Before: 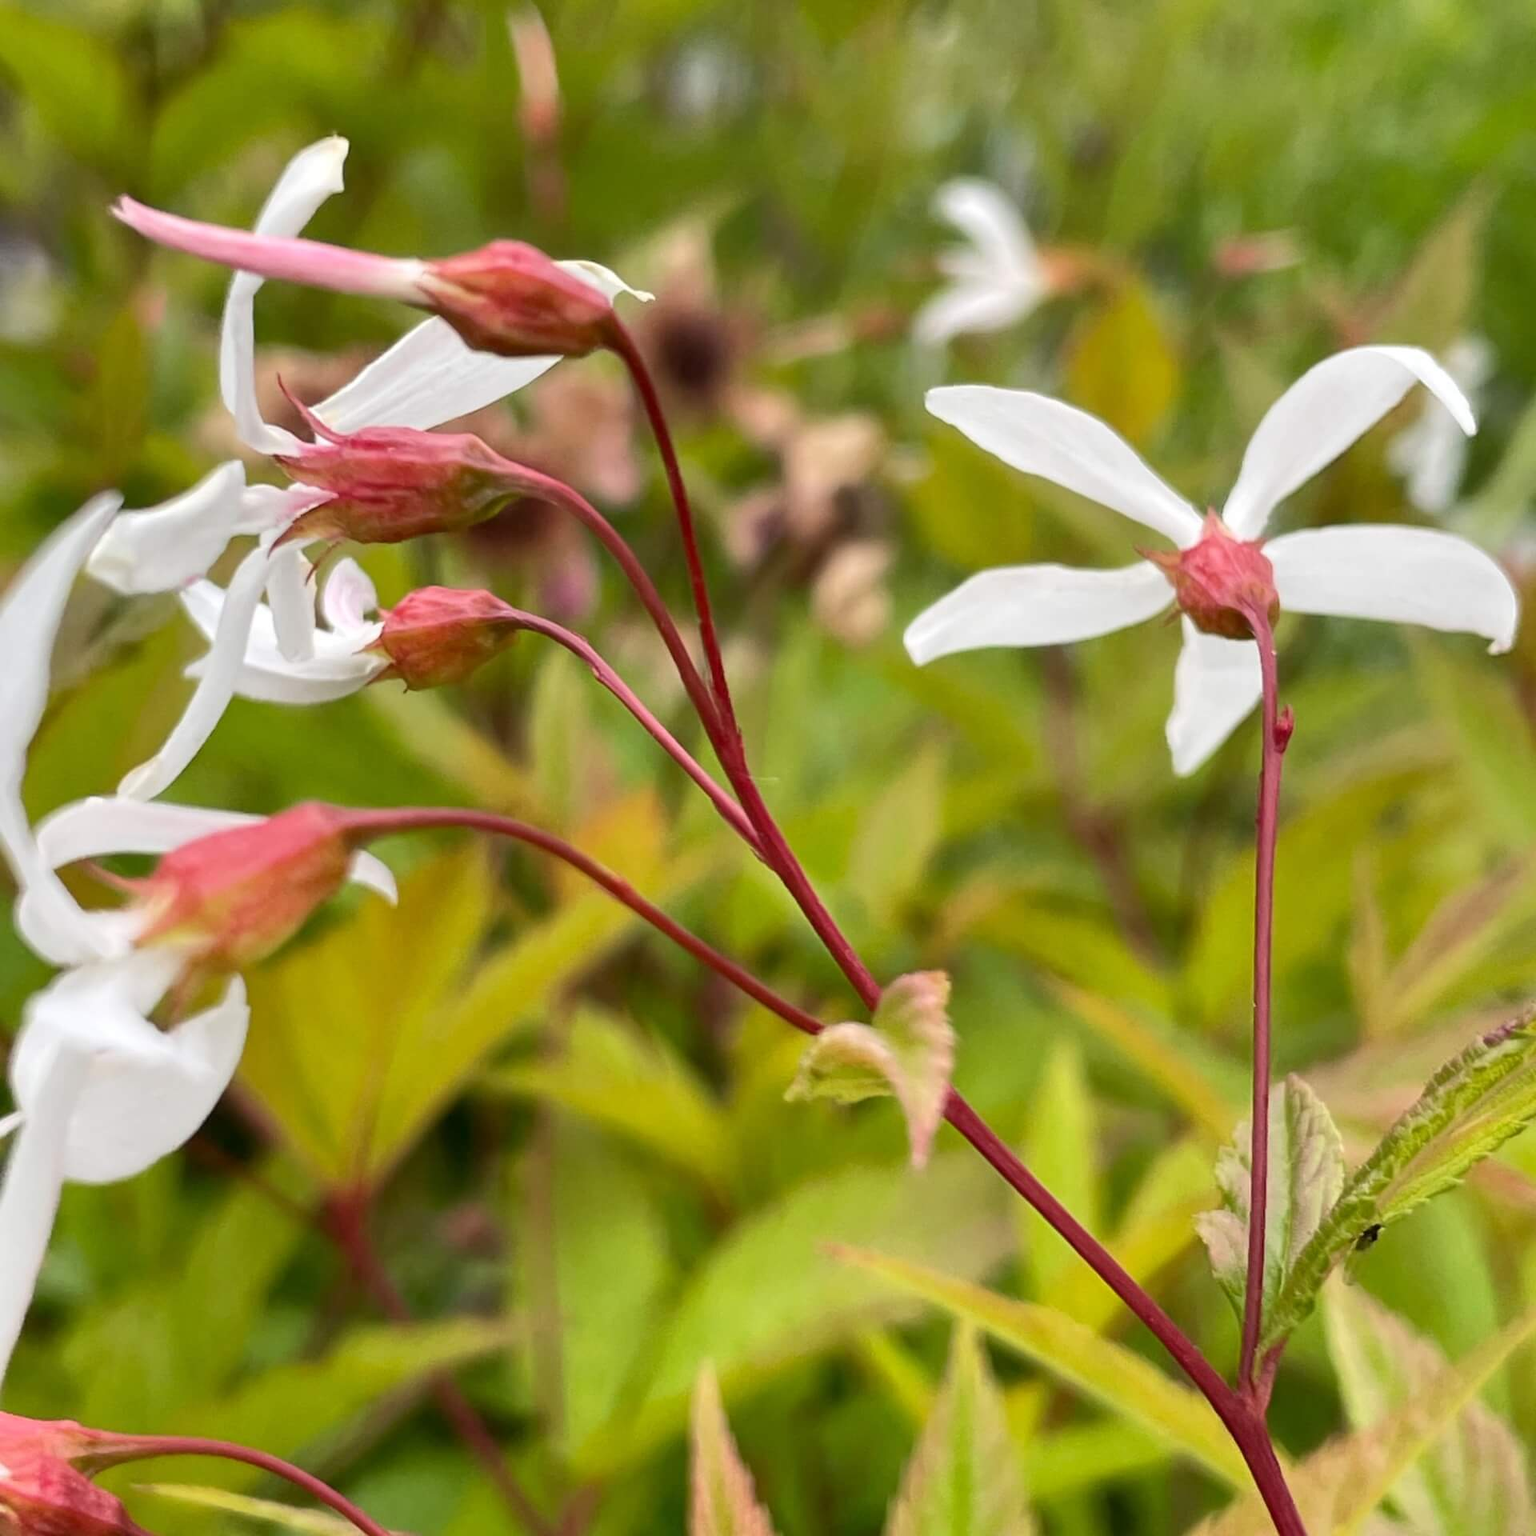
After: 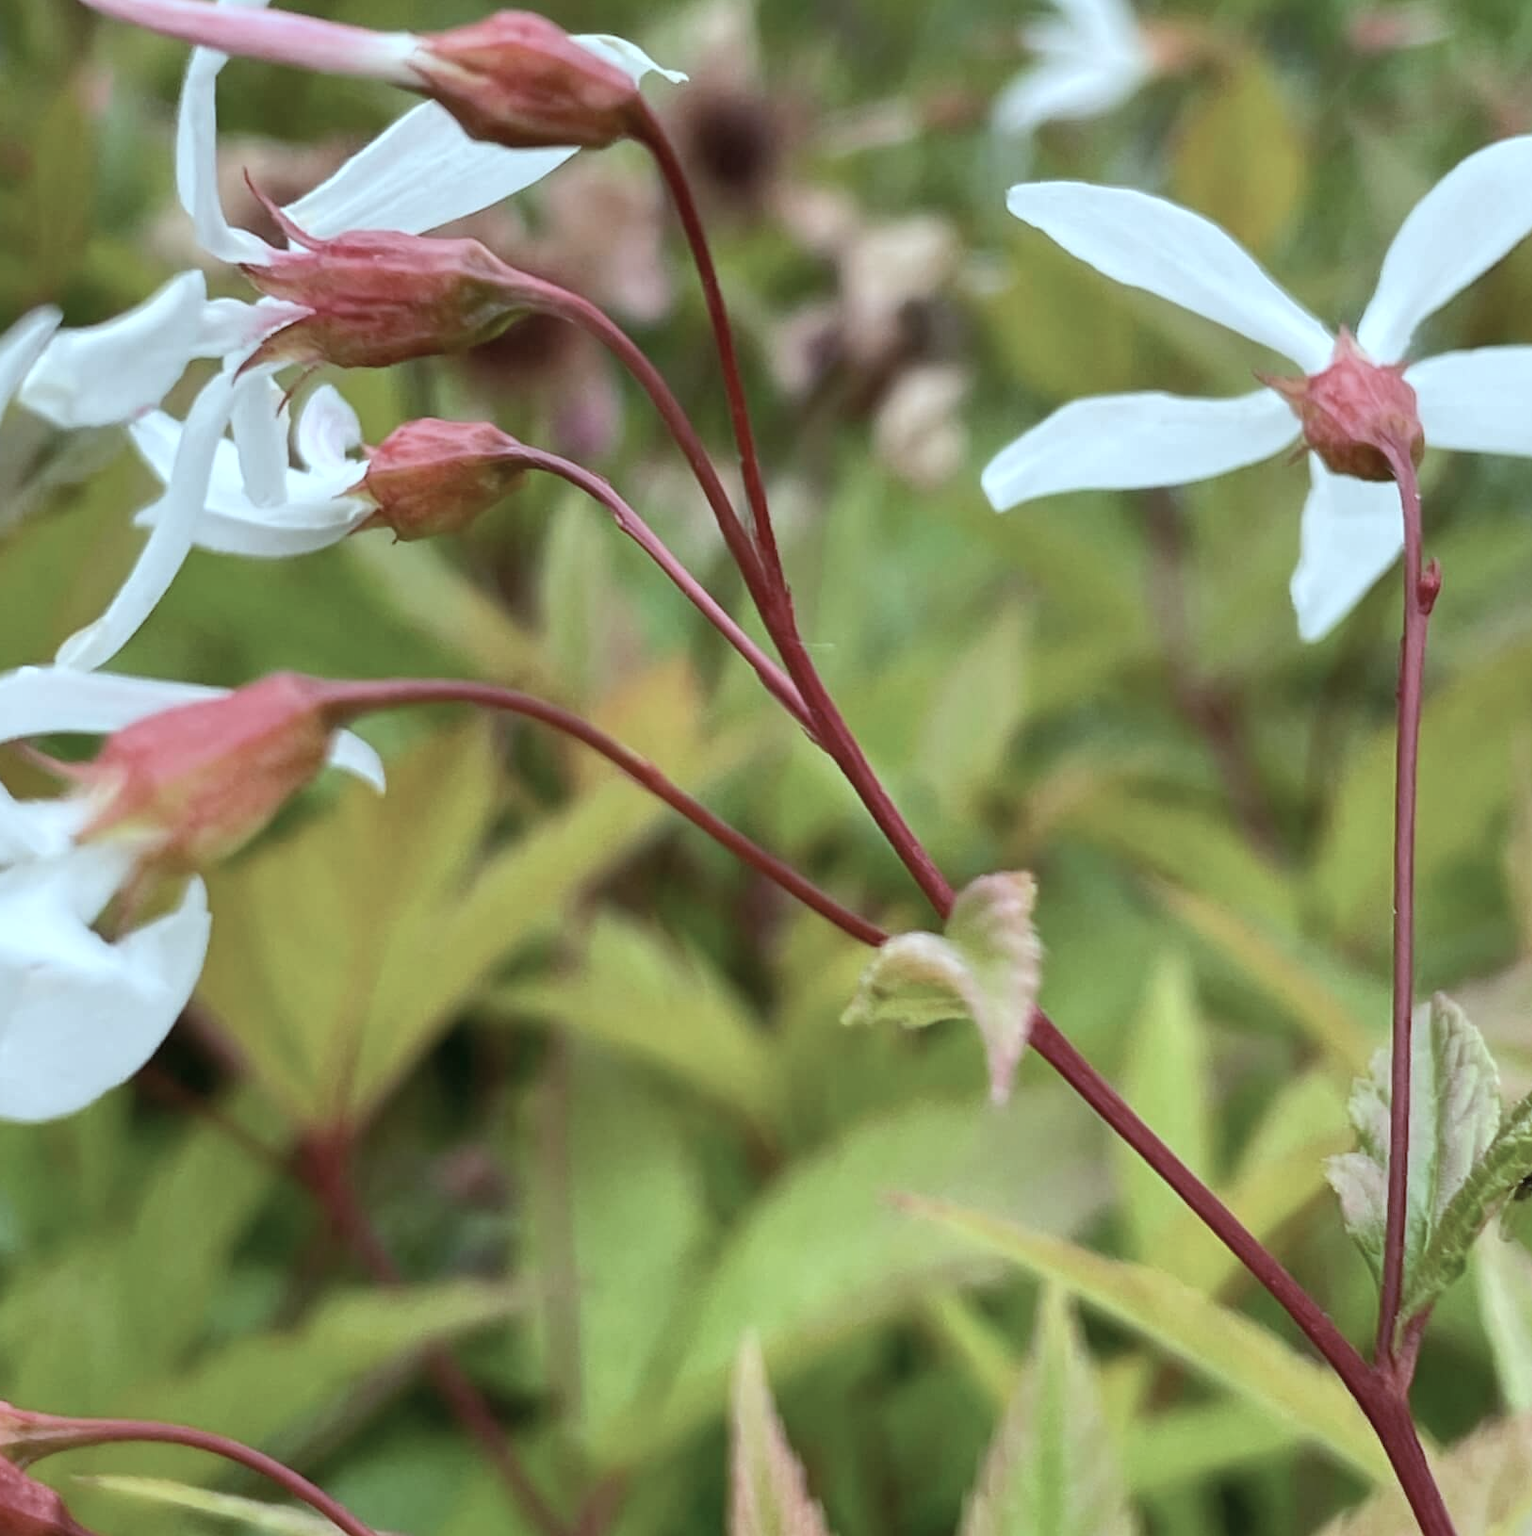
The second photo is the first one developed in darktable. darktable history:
crop and rotate: left 4.603%, top 15.066%, right 10.668%
color correction: highlights a* -12.43, highlights b* -18.04, saturation 0.71
